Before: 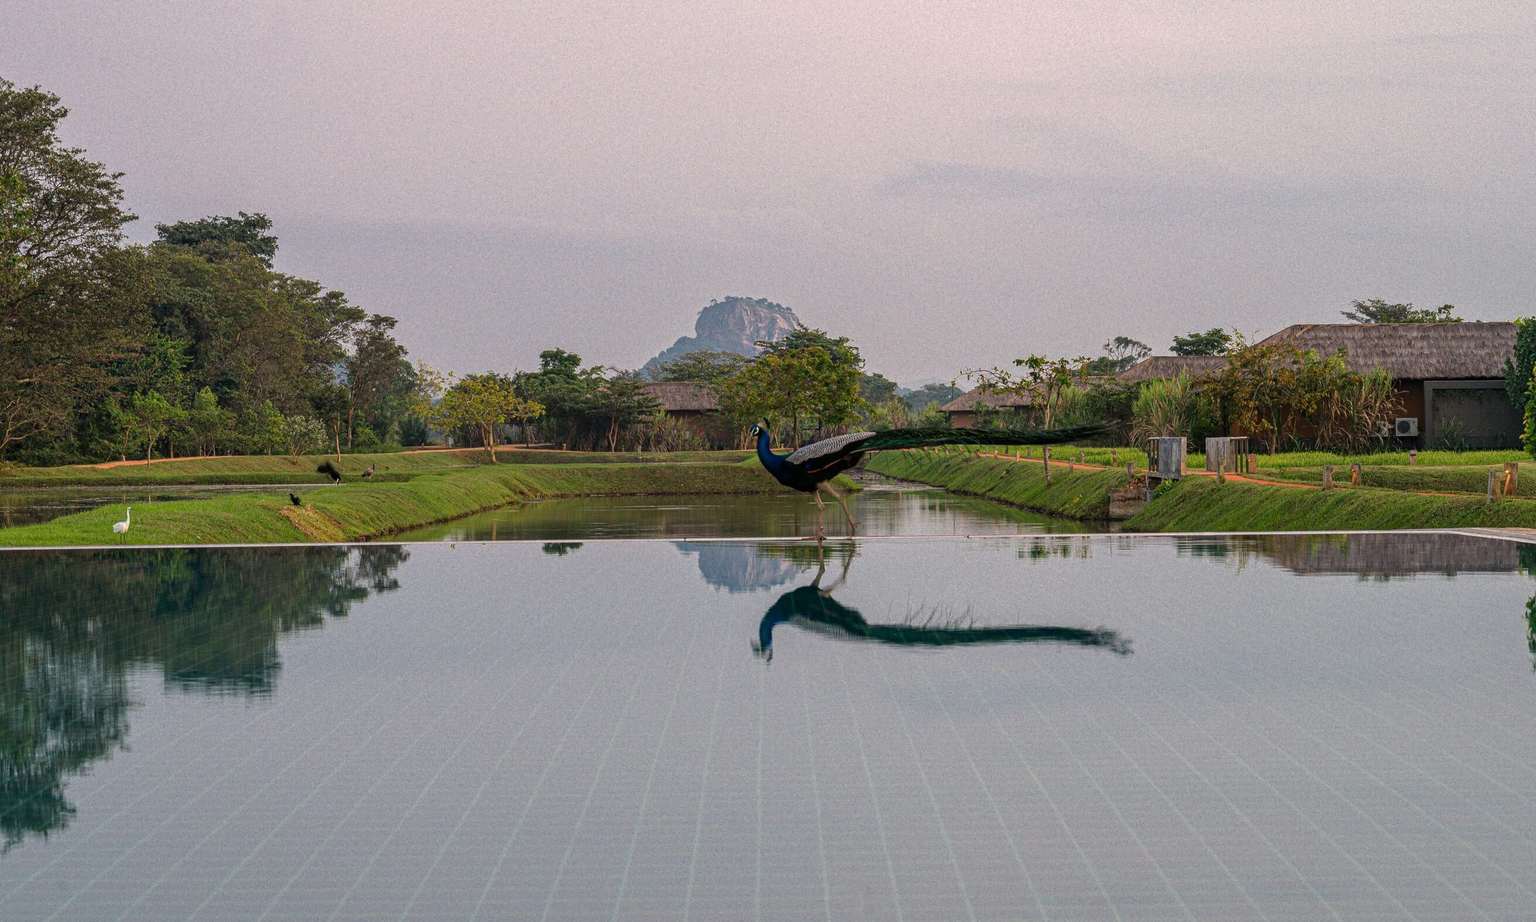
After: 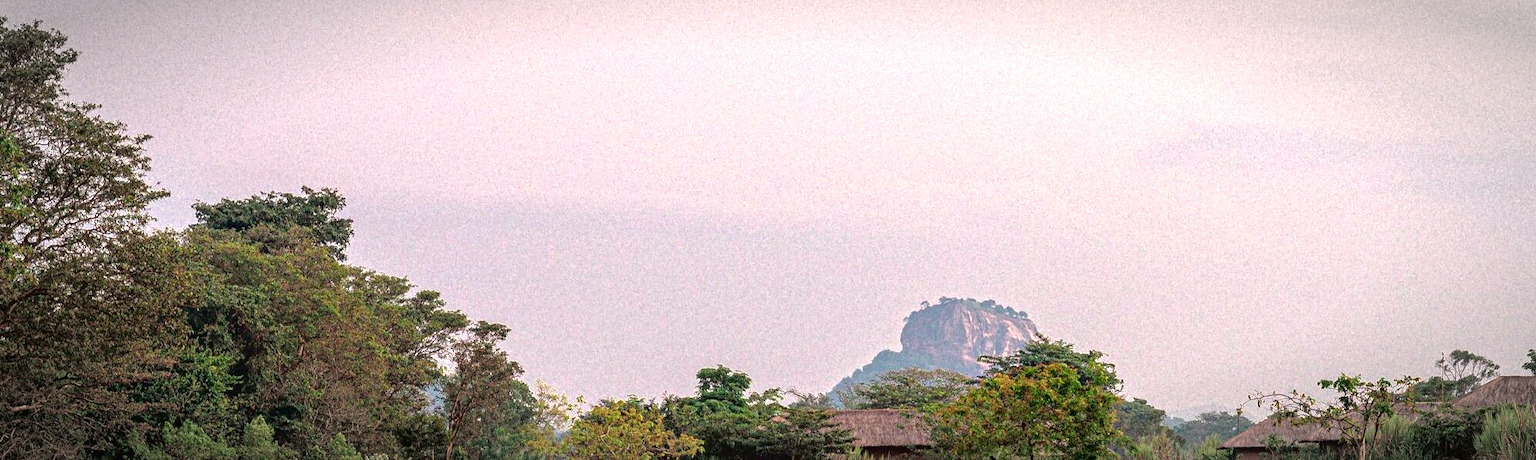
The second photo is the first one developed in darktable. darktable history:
contrast brightness saturation: saturation -0.05
crop: left 0.579%, top 7.627%, right 23.167%, bottom 54.275%
vignetting: automatic ratio true
tone curve: curves: ch0 [(0, 0.013) (0.181, 0.074) (0.337, 0.304) (0.498, 0.485) (0.78, 0.742) (0.993, 0.954)]; ch1 [(0, 0) (0.294, 0.184) (0.359, 0.34) (0.362, 0.35) (0.43, 0.41) (0.469, 0.463) (0.495, 0.502) (0.54, 0.563) (0.612, 0.641) (1, 1)]; ch2 [(0, 0) (0.44, 0.437) (0.495, 0.502) (0.524, 0.534) (0.557, 0.56) (0.634, 0.654) (0.728, 0.722) (1, 1)], color space Lab, independent channels, preserve colors none
exposure: exposure 1 EV, compensate highlight preservation false
